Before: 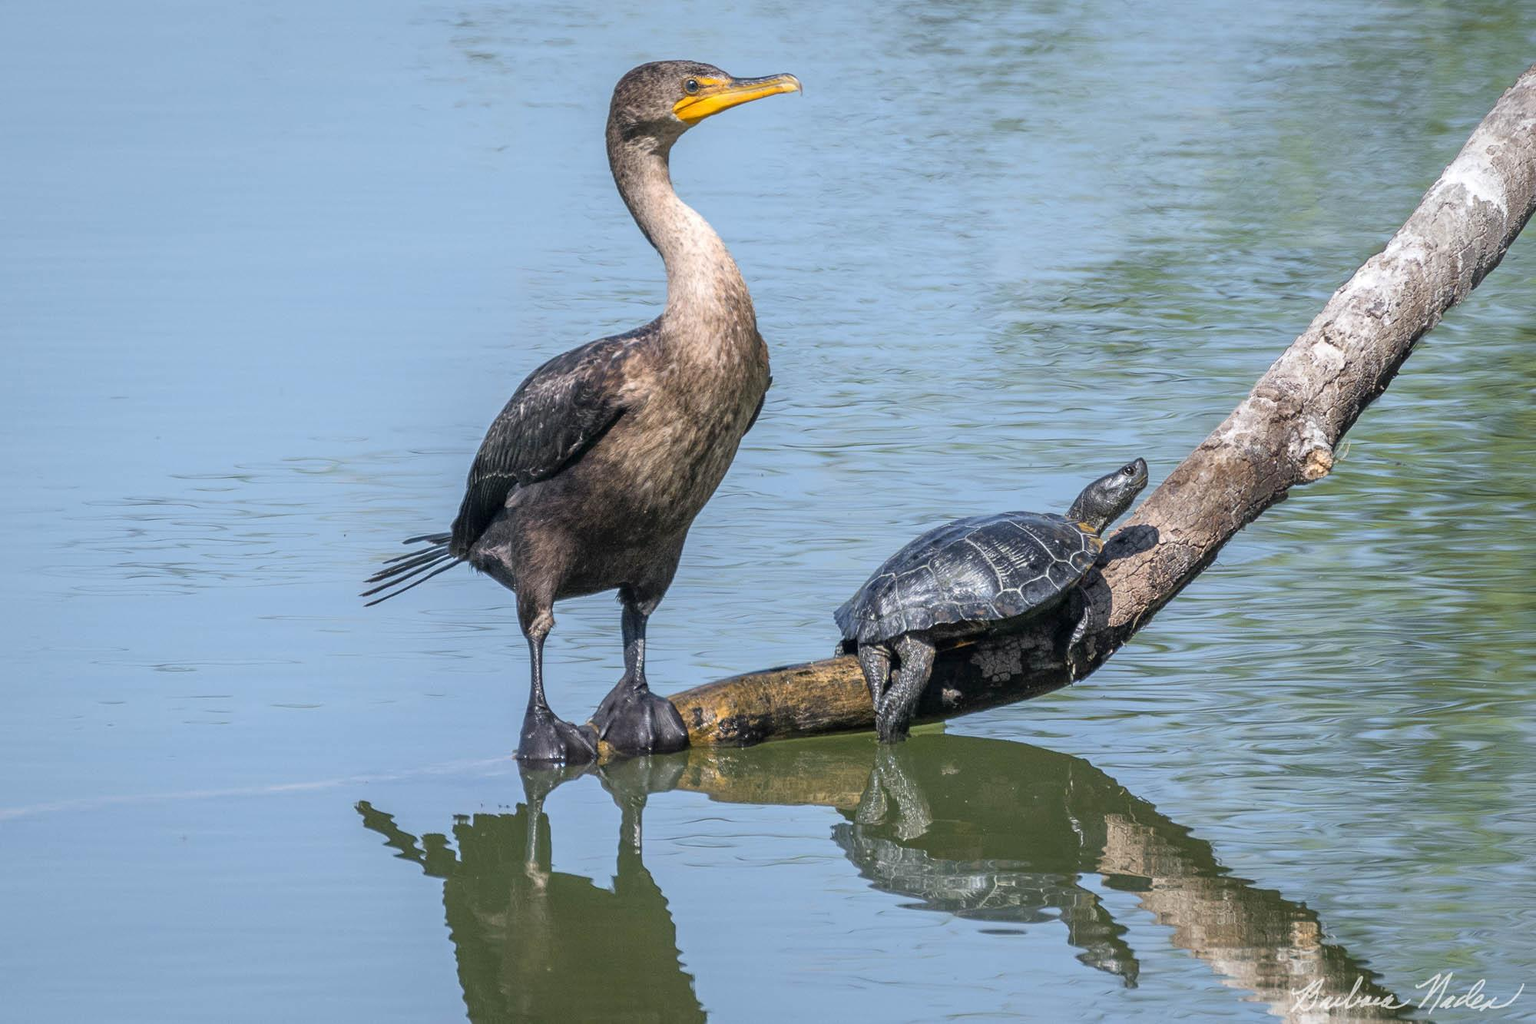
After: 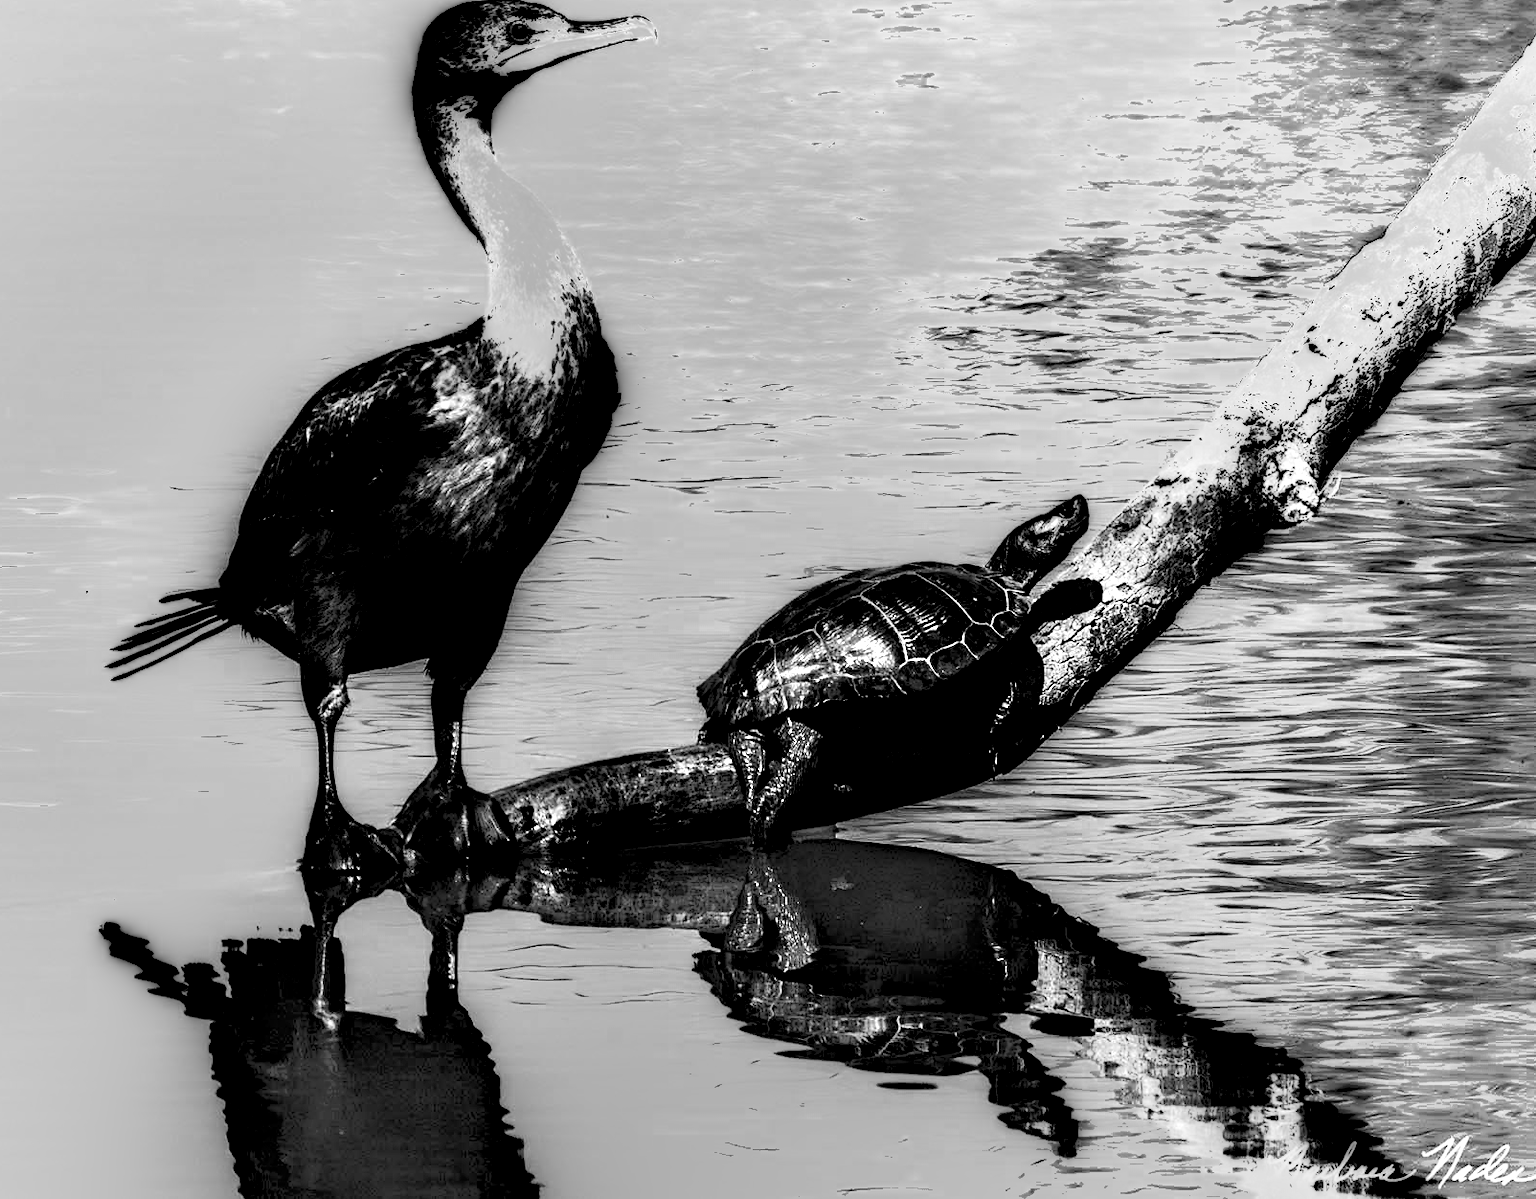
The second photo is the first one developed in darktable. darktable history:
crop and rotate: left 17.942%, top 5.945%, right 1.817%
tone equalizer: -8 EV -0.719 EV, -7 EV -0.694 EV, -6 EV -0.562 EV, -5 EV -0.416 EV, -3 EV 0.391 EV, -2 EV 0.6 EV, -1 EV 0.687 EV, +0 EV 0.726 EV
color zones: curves: ch0 [(0.002, 0.593) (0.143, 0.417) (0.285, 0.541) (0.455, 0.289) (0.608, 0.327) (0.727, 0.283) (0.869, 0.571) (1, 0.603)]; ch1 [(0, 0) (0.143, 0) (0.286, 0) (0.429, 0) (0.571, 0) (0.714, 0) (0.857, 0)]
shadows and highlights: shadows 58.28, highlights color adjustment 49.02%, soften with gaussian
local contrast: highlights 2%, shadows 236%, detail 164%, midtone range 0.007
exposure: black level correction 0.01, exposure 1 EV, compensate highlight preservation false
